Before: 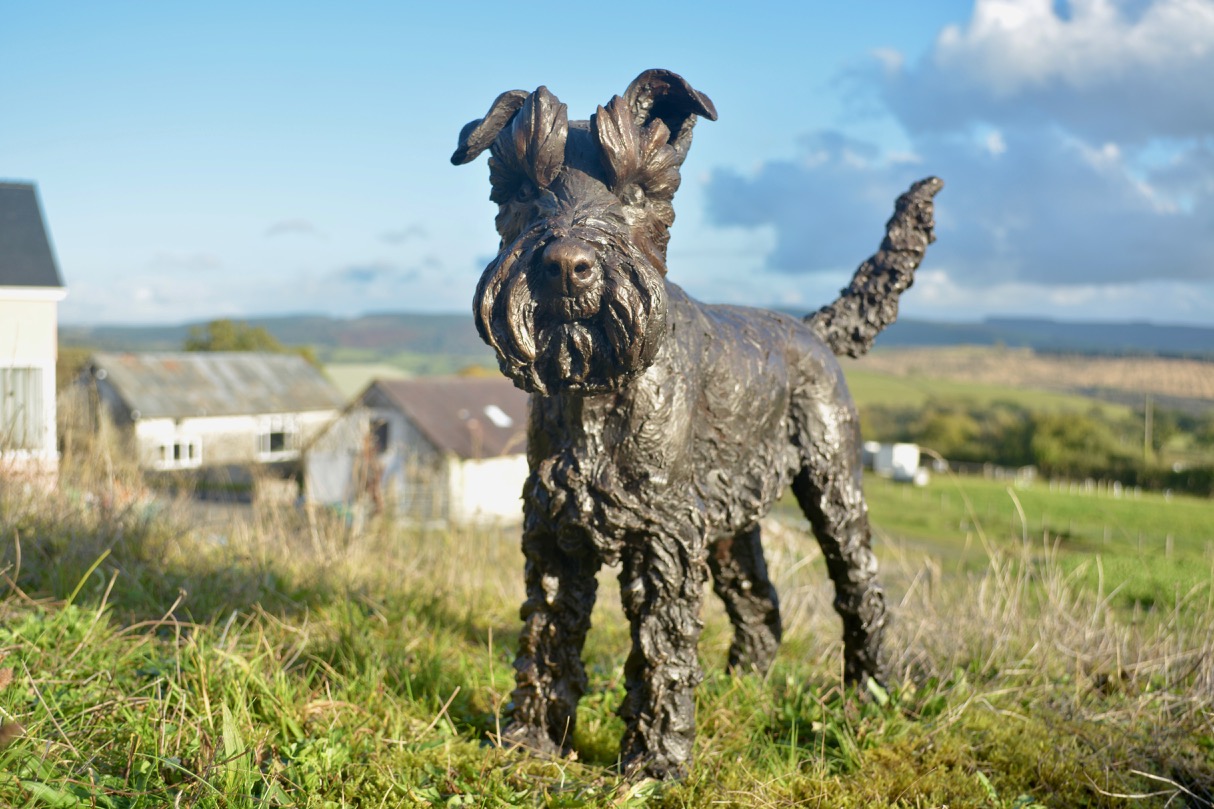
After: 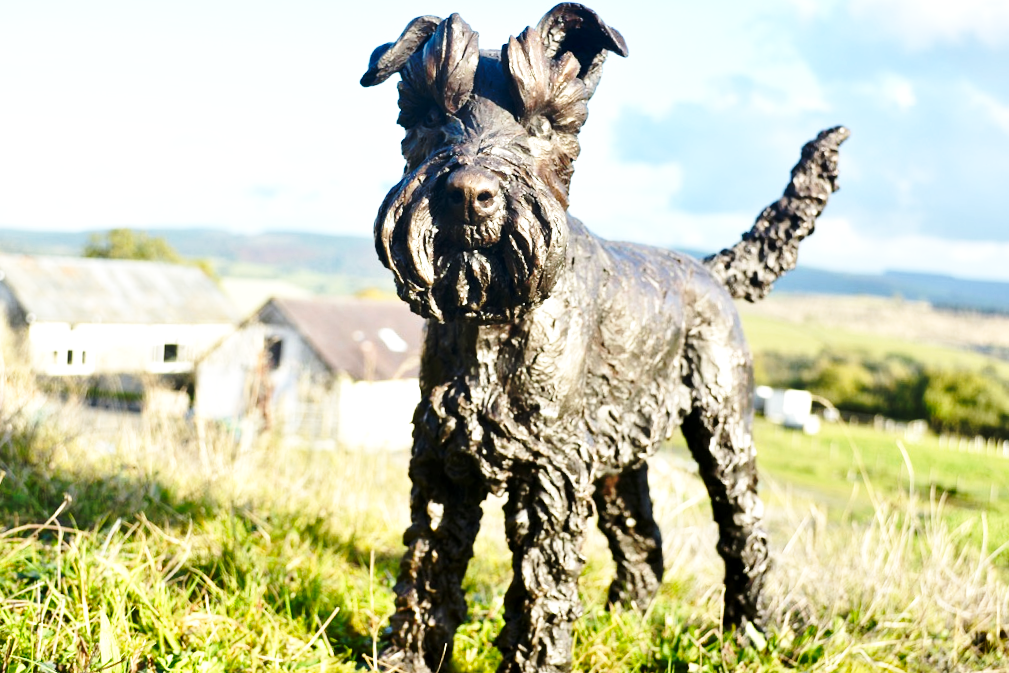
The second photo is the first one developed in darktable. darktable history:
base curve: curves: ch0 [(0, 0) (0.036, 0.037) (0.121, 0.228) (0.46, 0.76) (0.859, 0.983) (1, 1)], preserve colors none
tone equalizer: -8 EV -0.75 EV, -7 EV -0.7 EV, -6 EV -0.6 EV, -5 EV -0.4 EV, -3 EV 0.4 EV, -2 EV 0.6 EV, -1 EV 0.7 EV, +0 EV 0.75 EV, edges refinement/feathering 500, mask exposure compensation -1.57 EV, preserve details no
crop and rotate: angle -3.27°, left 5.211%, top 5.211%, right 4.607%, bottom 4.607%
